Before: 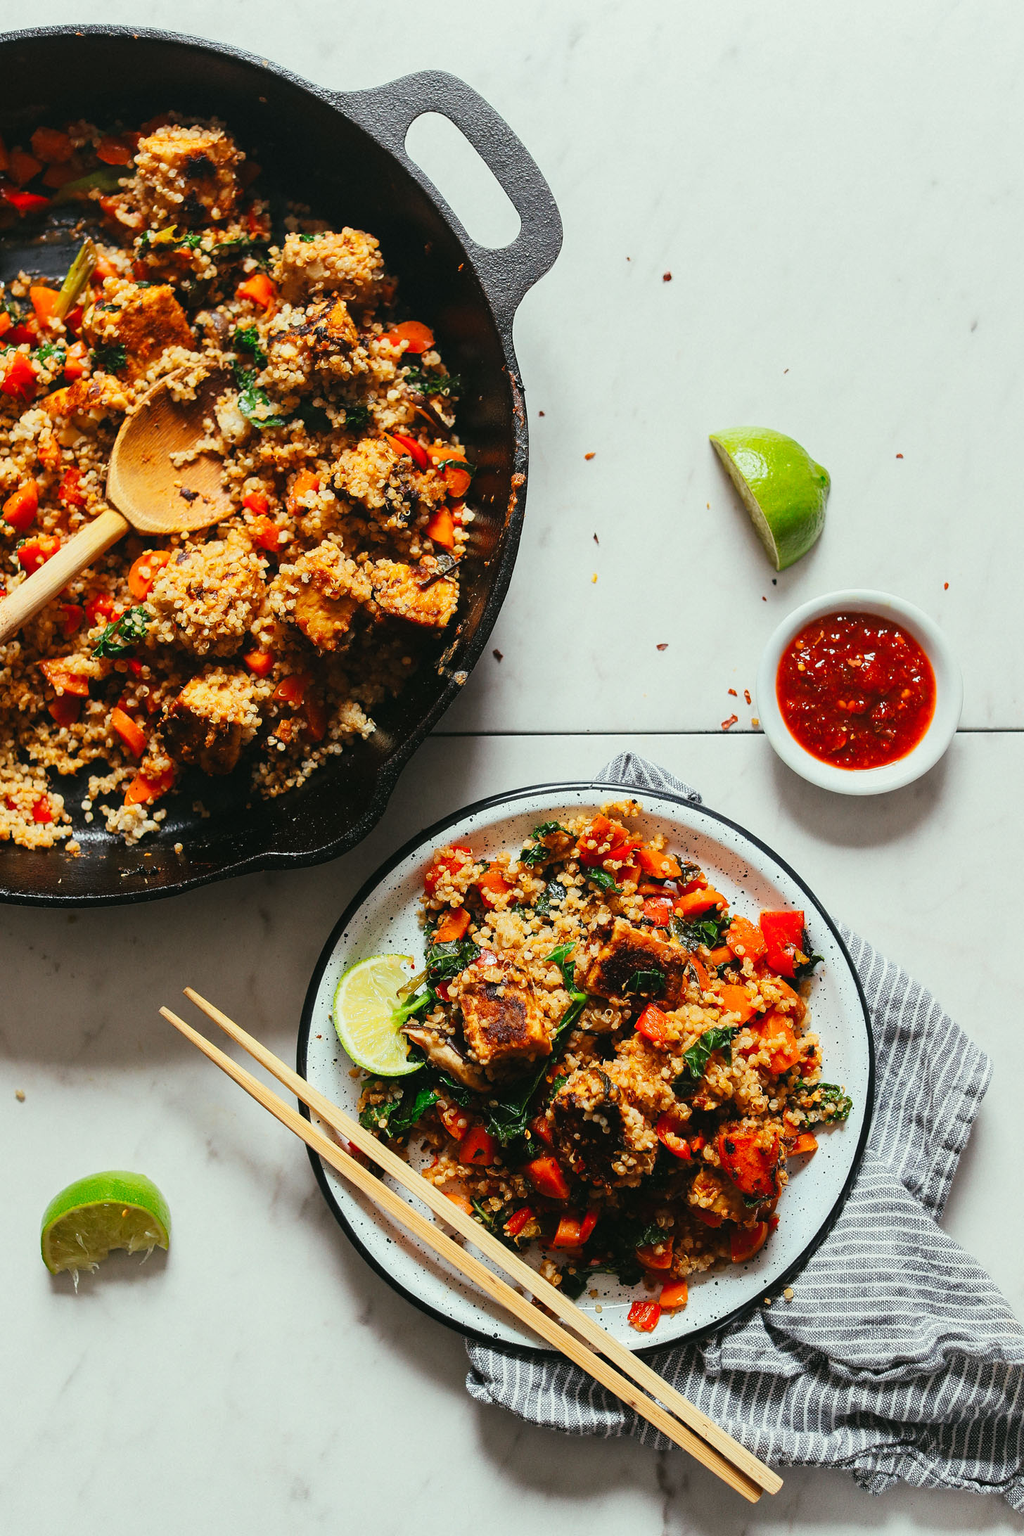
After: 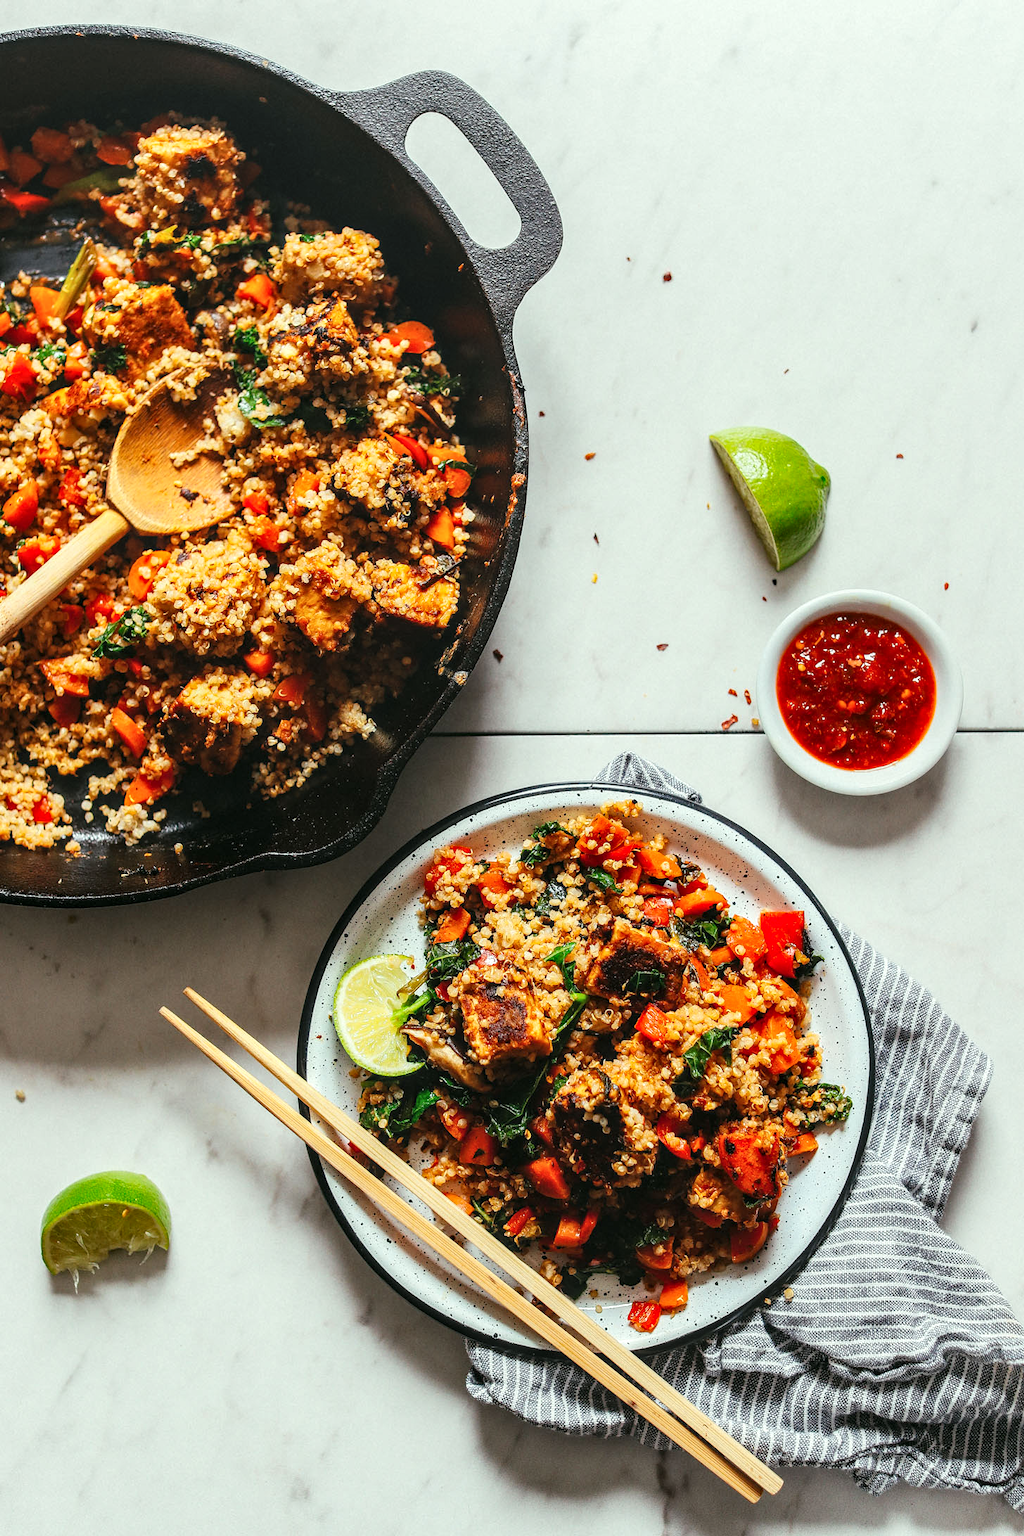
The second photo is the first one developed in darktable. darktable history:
local contrast: detail 130%
exposure: exposure 0.203 EV, compensate highlight preservation false
